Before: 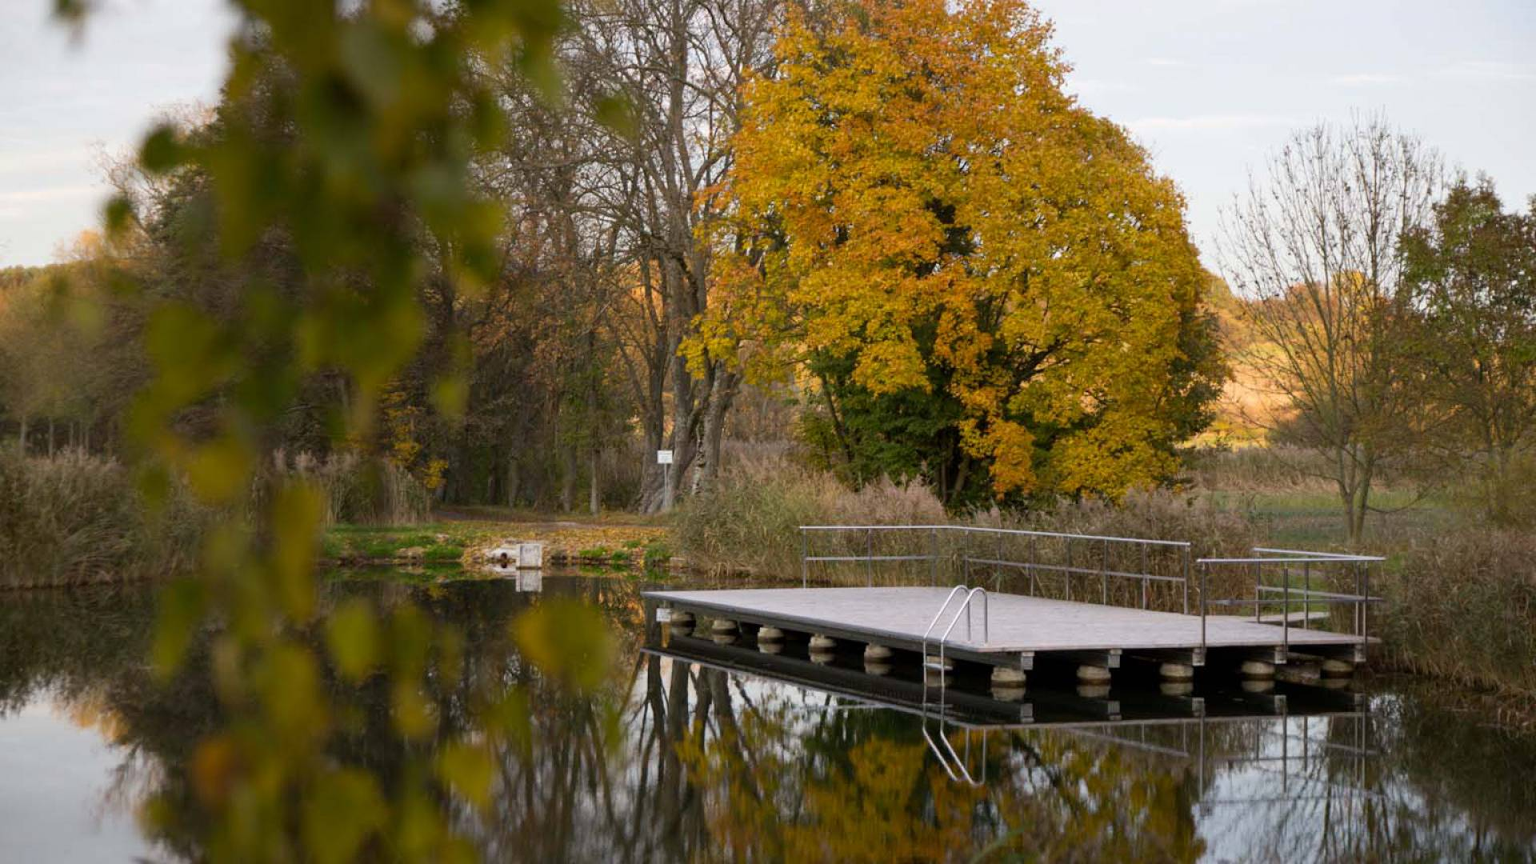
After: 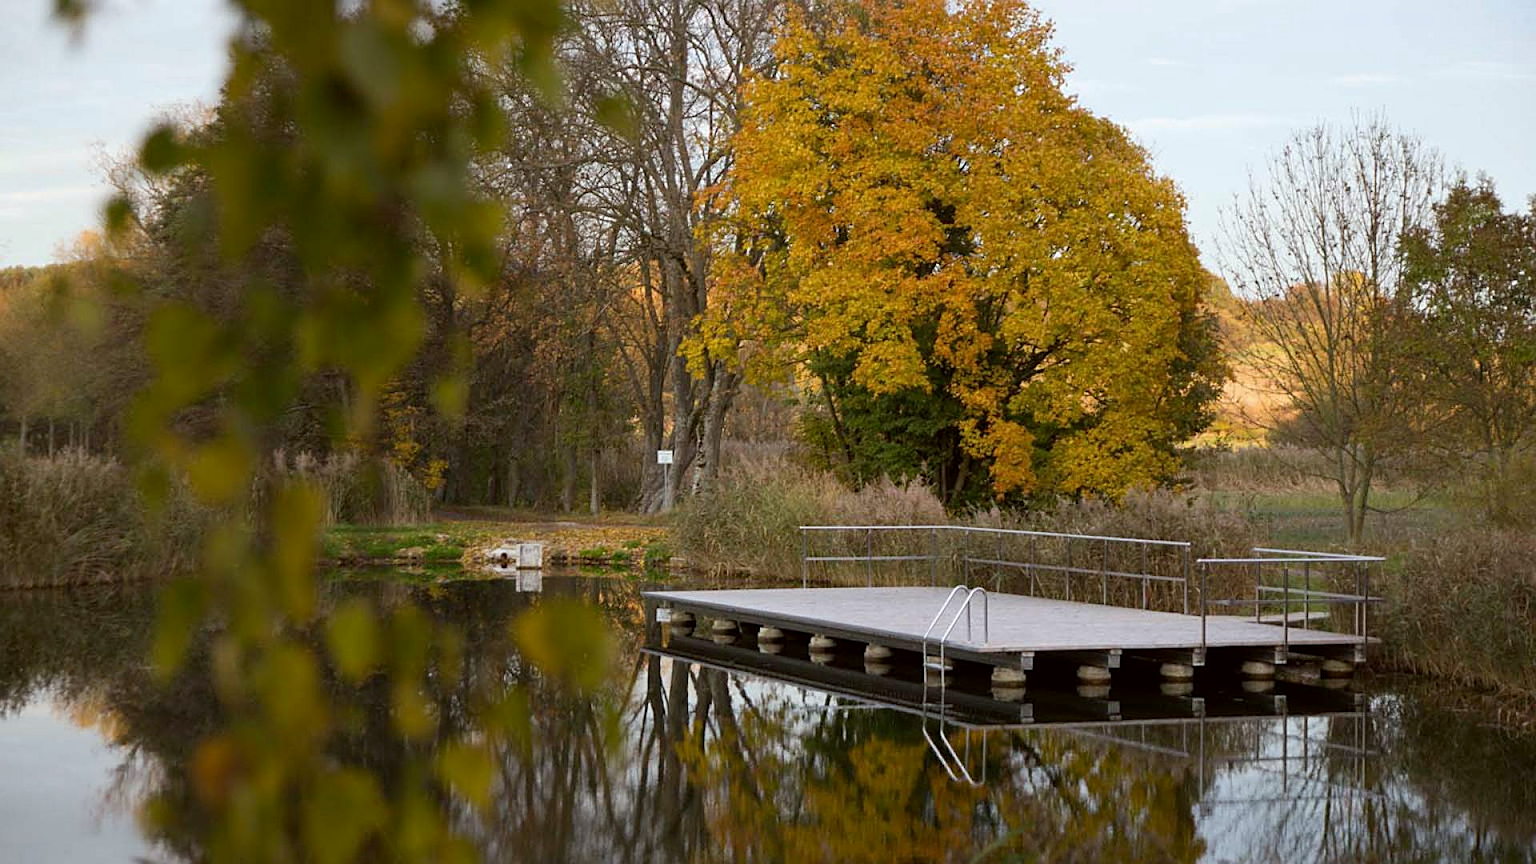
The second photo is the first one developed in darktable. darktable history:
color correction: highlights a* -2.92, highlights b* -2.8, shadows a* 2.02, shadows b* 2.76
sharpen: on, module defaults
